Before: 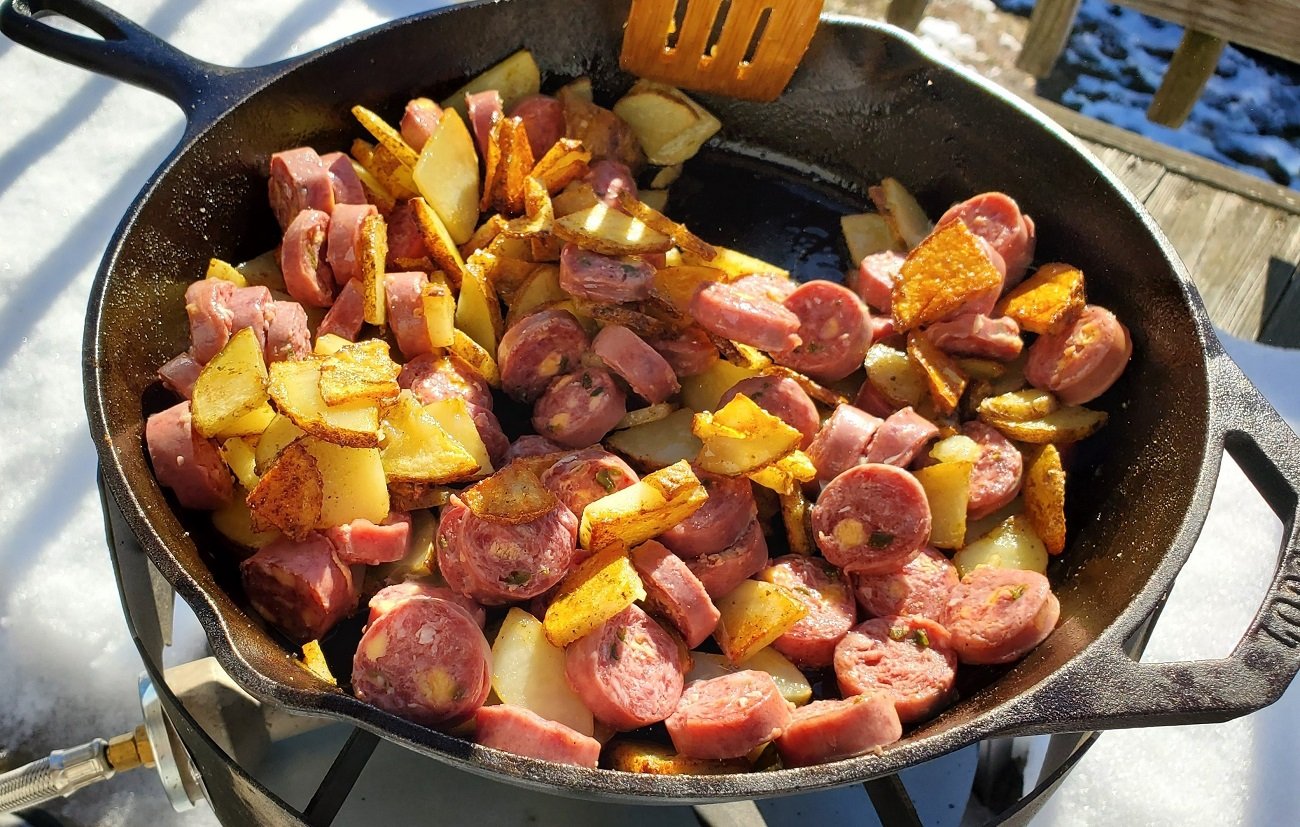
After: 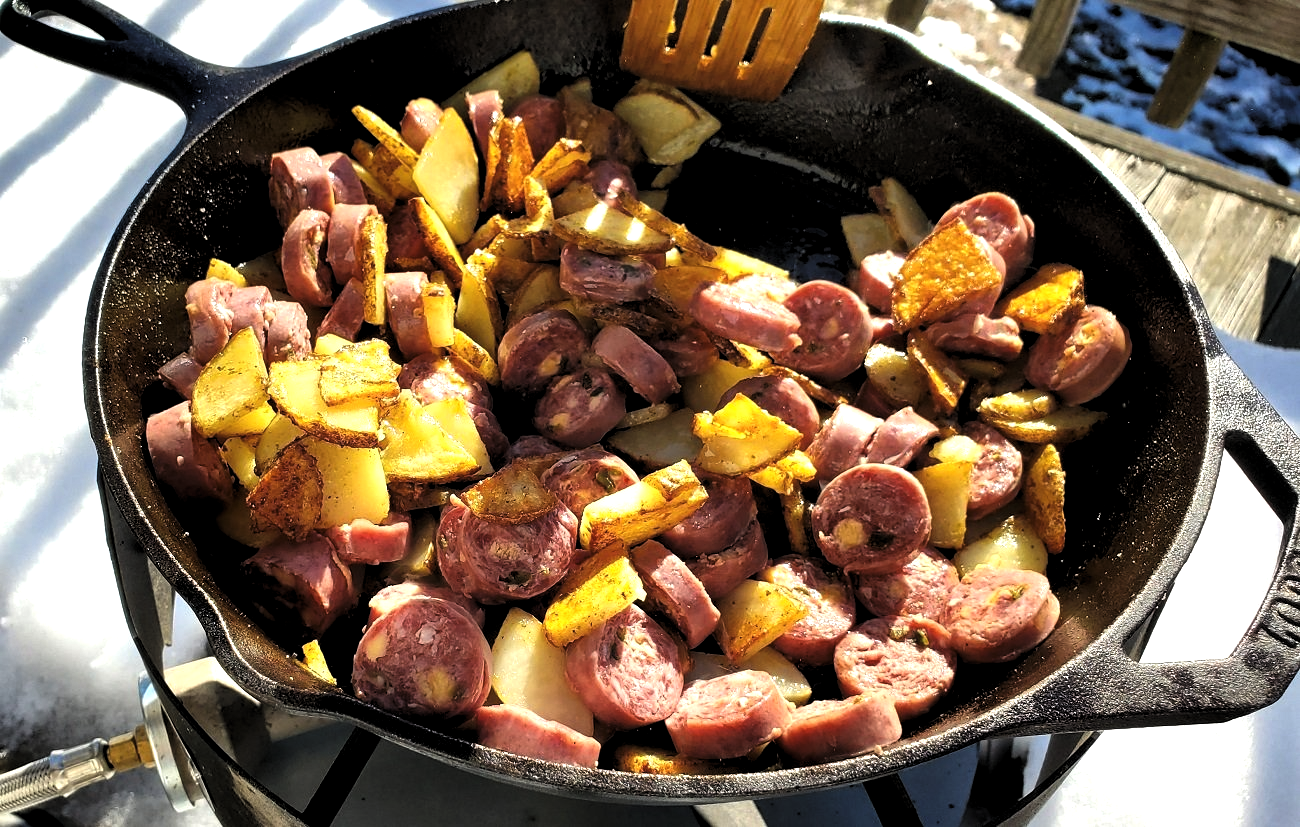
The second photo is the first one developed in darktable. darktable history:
levels: levels [0.129, 0.519, 0.867]
exposure: black level correction -0.003, exposure 0.04 EV, compensate highlight preservation false
